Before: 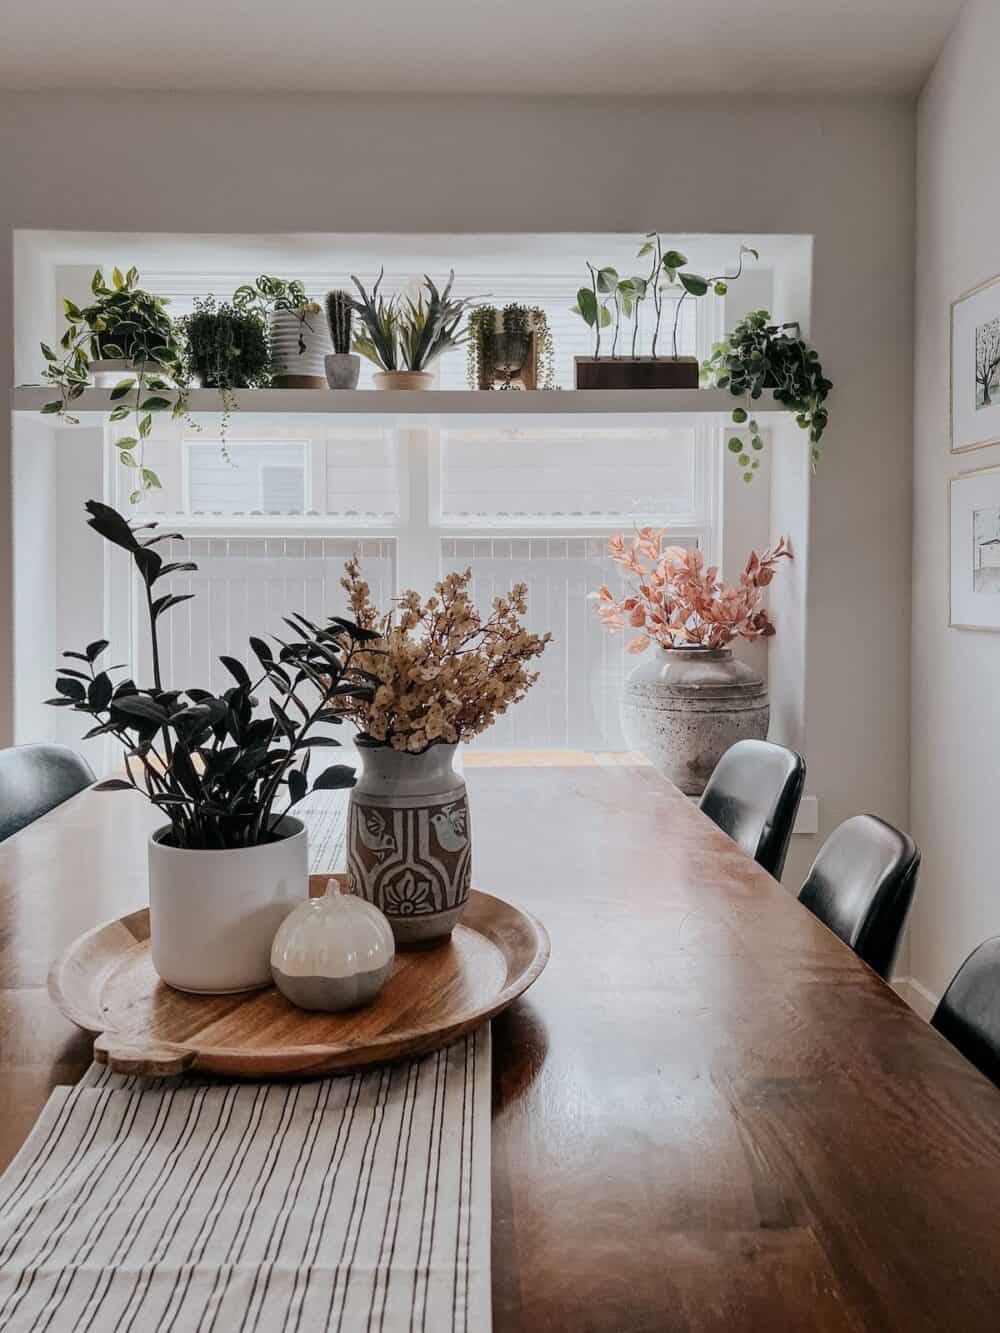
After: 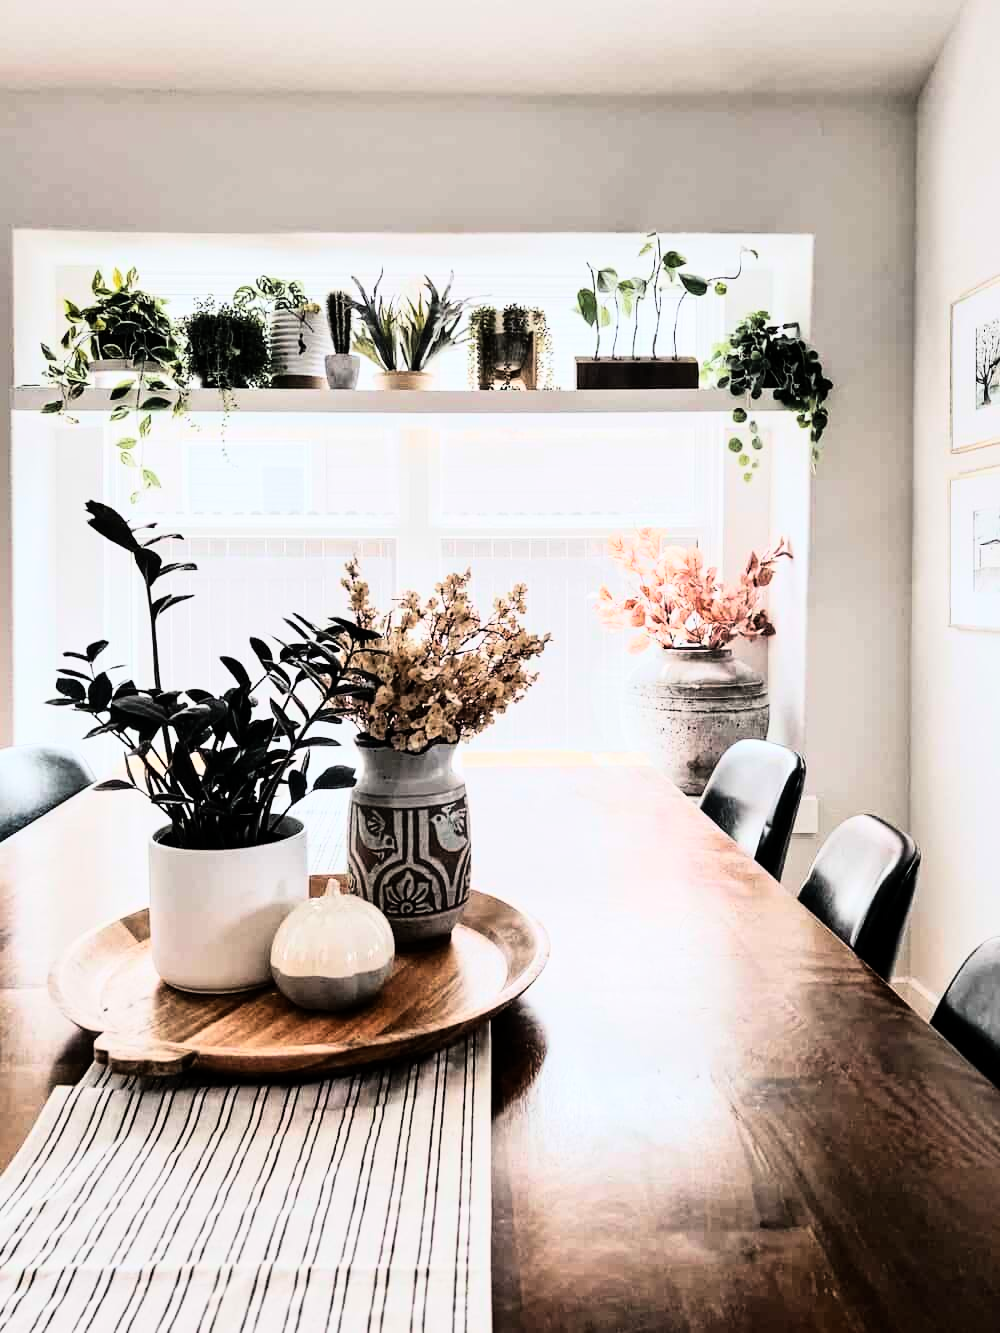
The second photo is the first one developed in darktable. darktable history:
local contrast: mode bilateral grid, contrast 10, coarseness 25, detail 110%, midtone range 0.2
rgb curve: curves: ch0 [(0, 0) (0.21, 0.15) (0.24, 0.21) (0.5, 0.75) (0.75, 0.96) (0.89, 0.99) (1, 1)]; ch1 [(0, 0.02) (0.21, 0.13) (0.25, 0.2) (0.5, 0.67) (0.75, 0.9) (0.89, 0.97) (1, 1)]; ch2 [(0, 0.02) (0.21, 0.13) (0.25, 0.2) (0.5, 0.67) (0.75, 0.9) (0.89, 0.97) (1, 1)], compensate middle gray true
